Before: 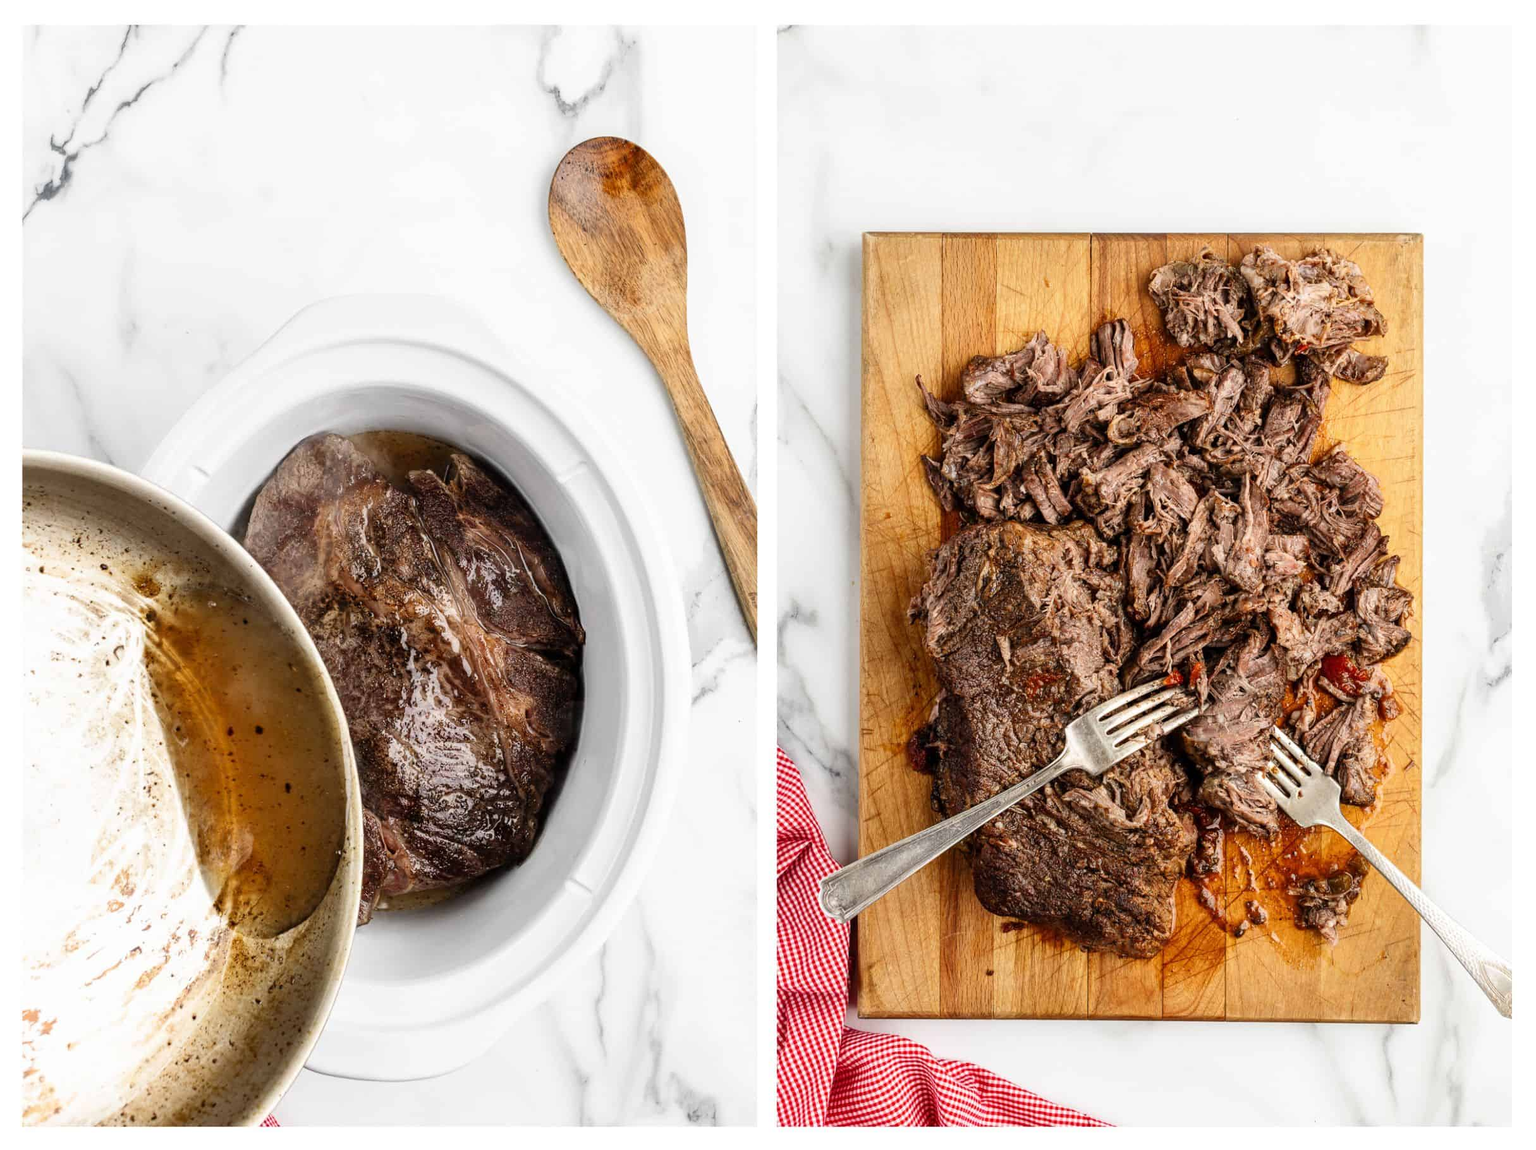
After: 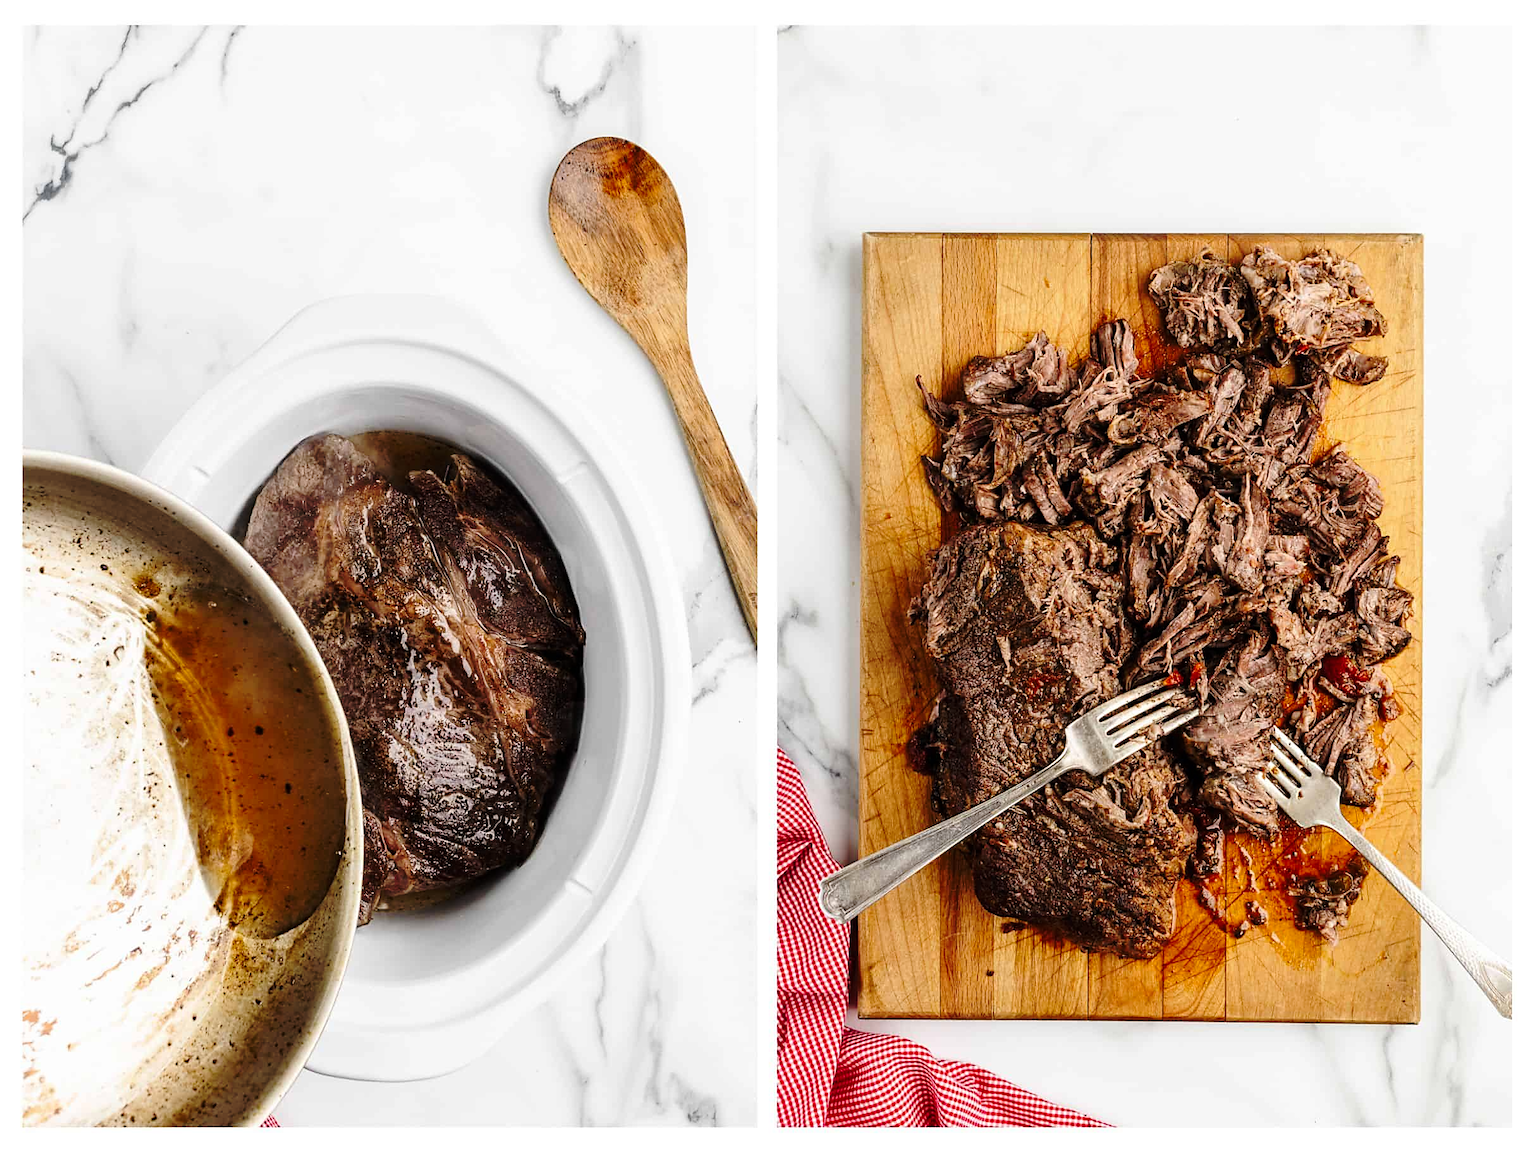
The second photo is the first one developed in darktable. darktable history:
sharpen: radius 1.888, amount 0.398, threshold 1.537
base curve: curves: ch0 [(0, 0) (0.073, 0.04) (0.157, 0.139) (0.492, 0.492) (0.758, 0.758) (1, 1)], preserve colors none
